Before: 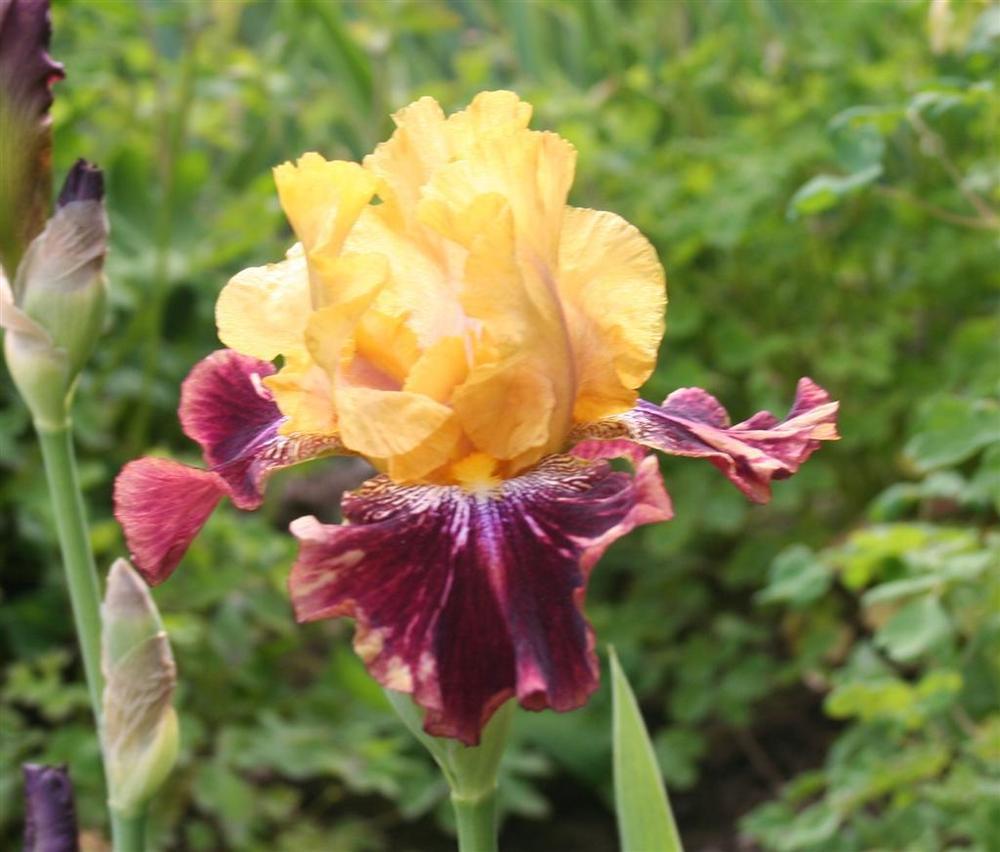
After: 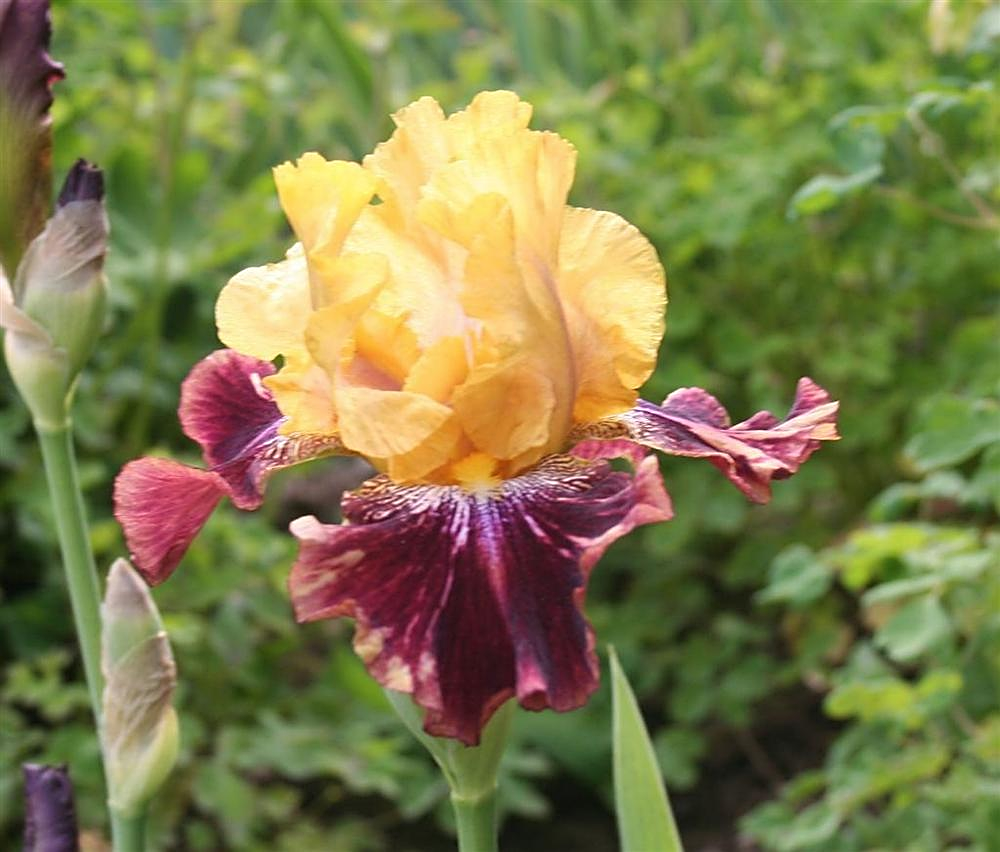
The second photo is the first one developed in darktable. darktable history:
sharpen: on, module defaults
contrast brightness saturation: saturation -0.04
